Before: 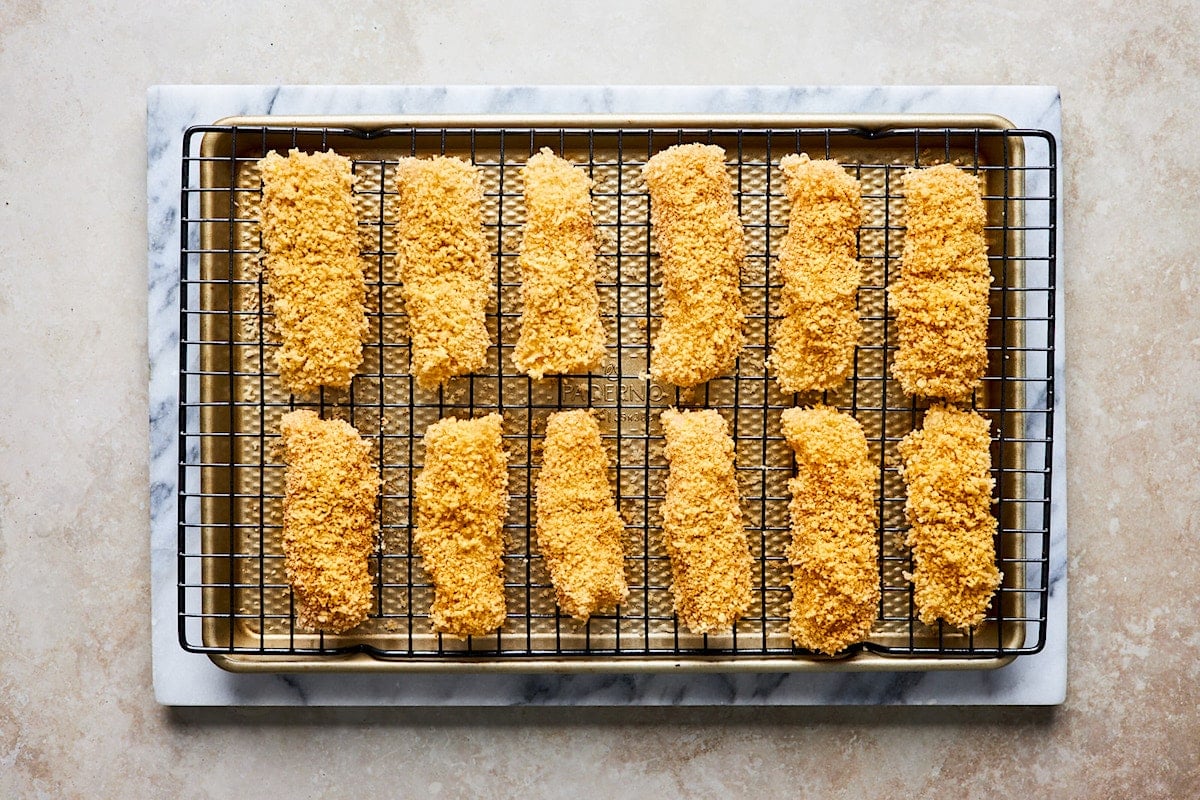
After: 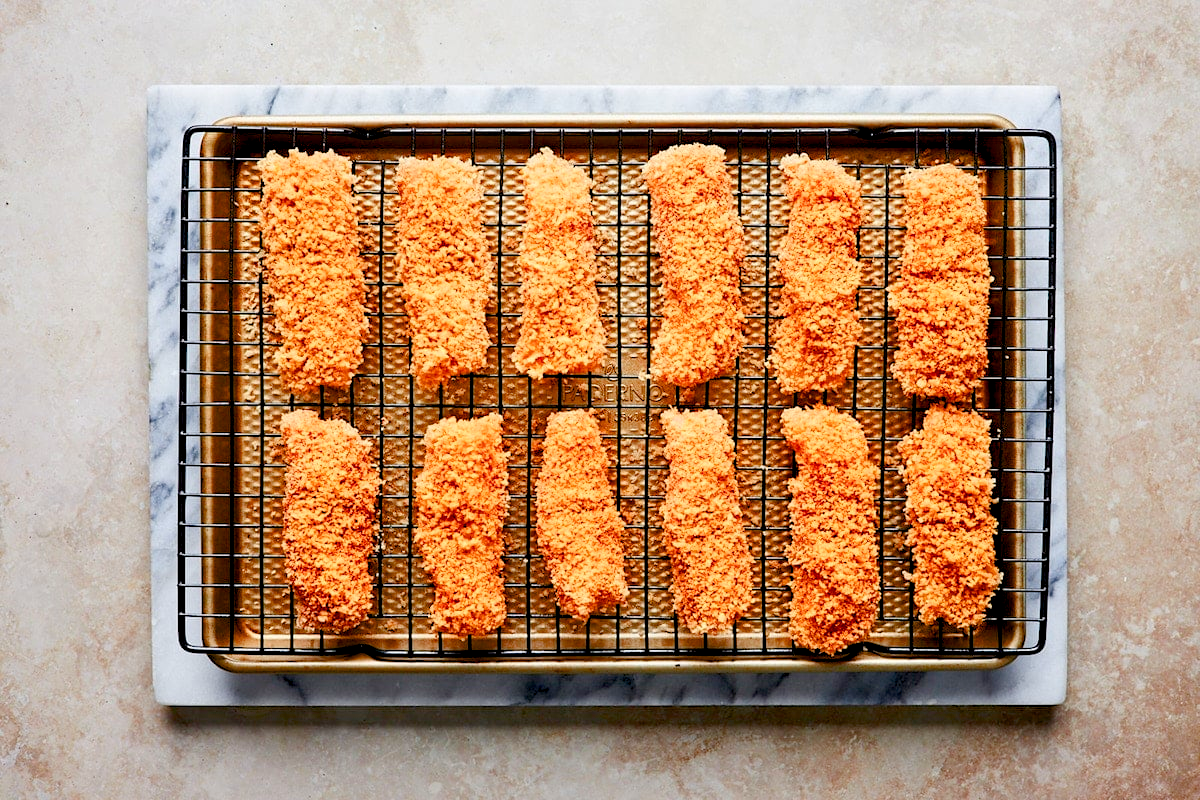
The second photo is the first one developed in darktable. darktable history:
color balance rgb: global offset › luminance -1.026%, linear chroma grading › shadows -8.375%, linear chroma grading › global chroma 9.895%, perceptual saturation grading › global saturation 20%, perceptual saturation grading › highlights -49.709%, perceptual saturation grading › shadows 25.242%, global vibrance 20%
exposure: compensate exposure bias true, compensate highlight preservation false
color zones: curves: ch1 [(0.24, 0.634) (0.75, 0.5)]; ch2 [(0.253, 0.437) (0.745, 0.491)]
